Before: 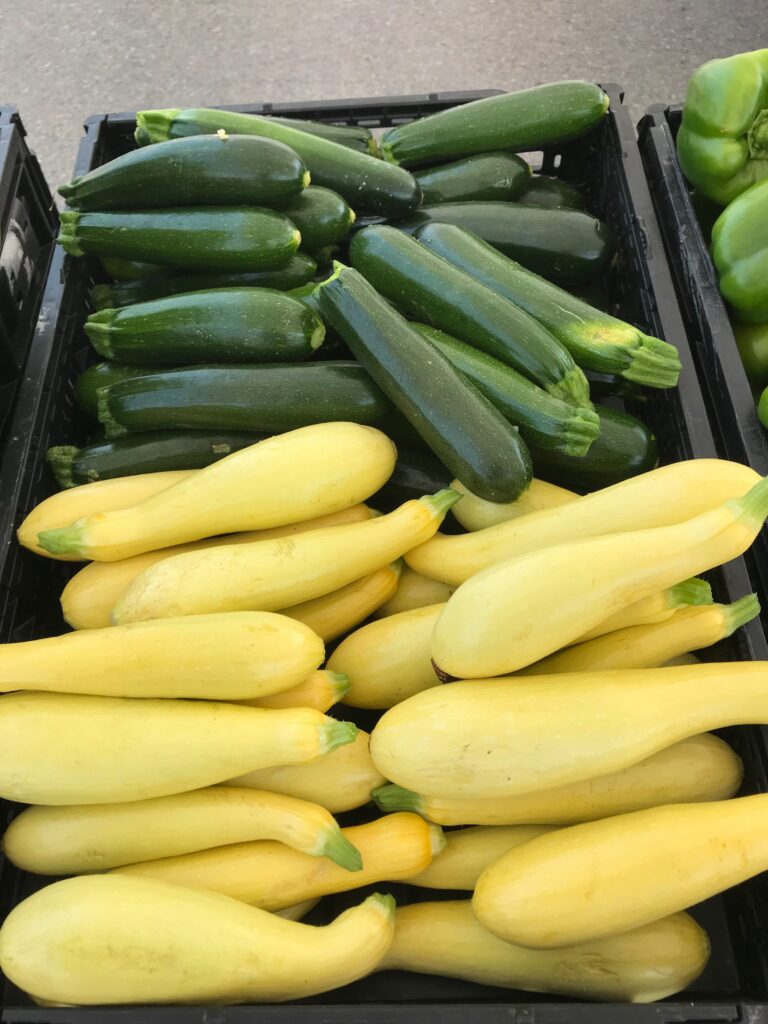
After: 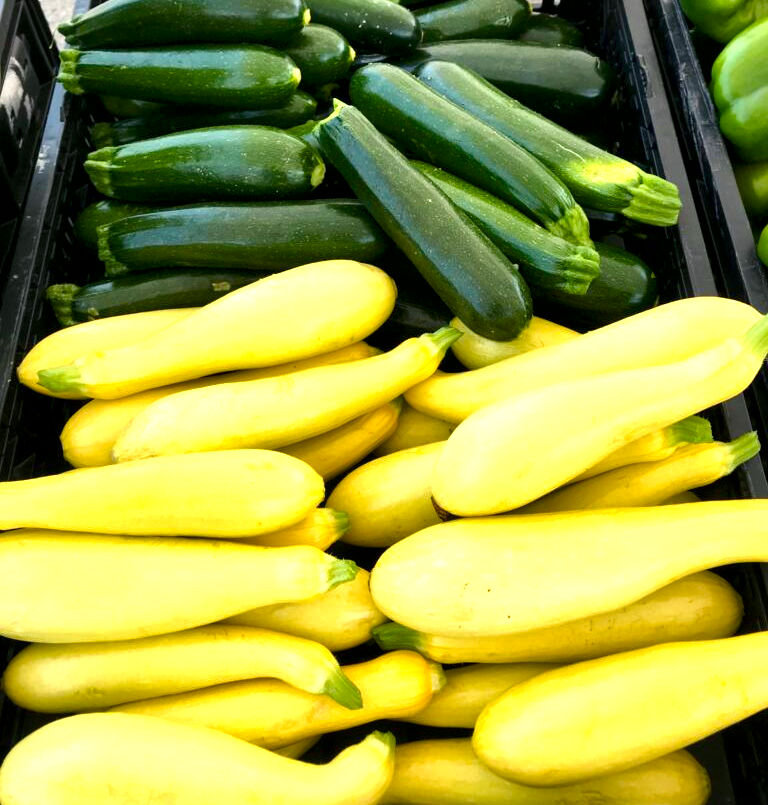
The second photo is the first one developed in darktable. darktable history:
crop and rotate: top 15.867%, bottom 5.449%
exposure: black level correction -0.001, exposure 0.08 EV, compensate exposure bias true, compensate highlight preservation false
local contrast: mode bilateral grid, contrast 26, coarseness 59, detail 152%, midtone range 0.2
color balance rgb: shadows lift › chroma 2.042%, shadows lift › hue 248.5°, global offset › luminance -0.5%, perceptual saturation grading › global saturation 20%, perceptual saturation grading › highlights -25.406%, perceptual saturation grading › shadows 49.249%, perceptual brilliance grading › global brilliance -5.457%, perceptual brilliance grading › highlights 25.101%, perceptual brilliance grading › mid-tones 7.409%, perceptual brilliance grading › shadows -5.05%, global vibrance 25.085%
